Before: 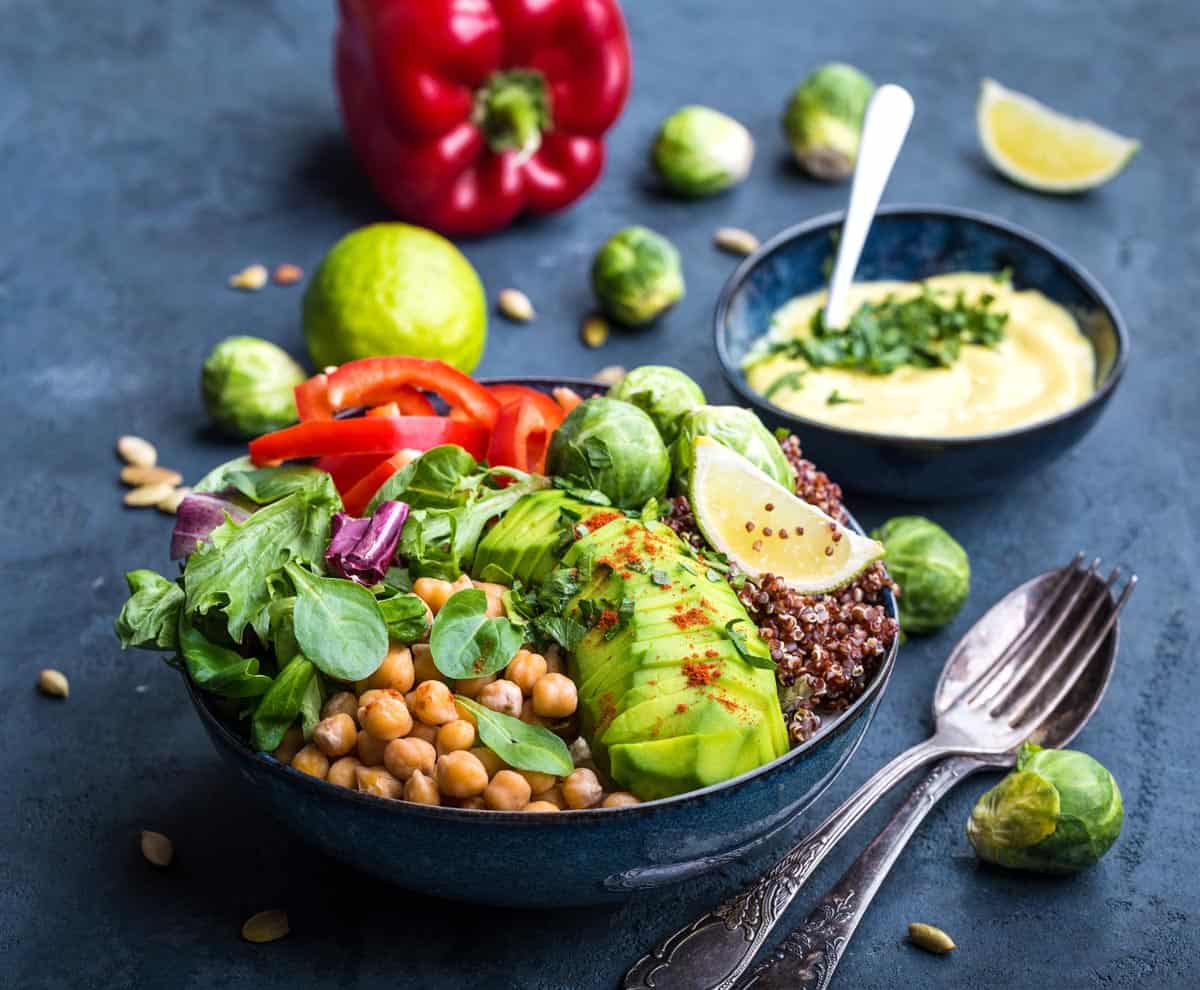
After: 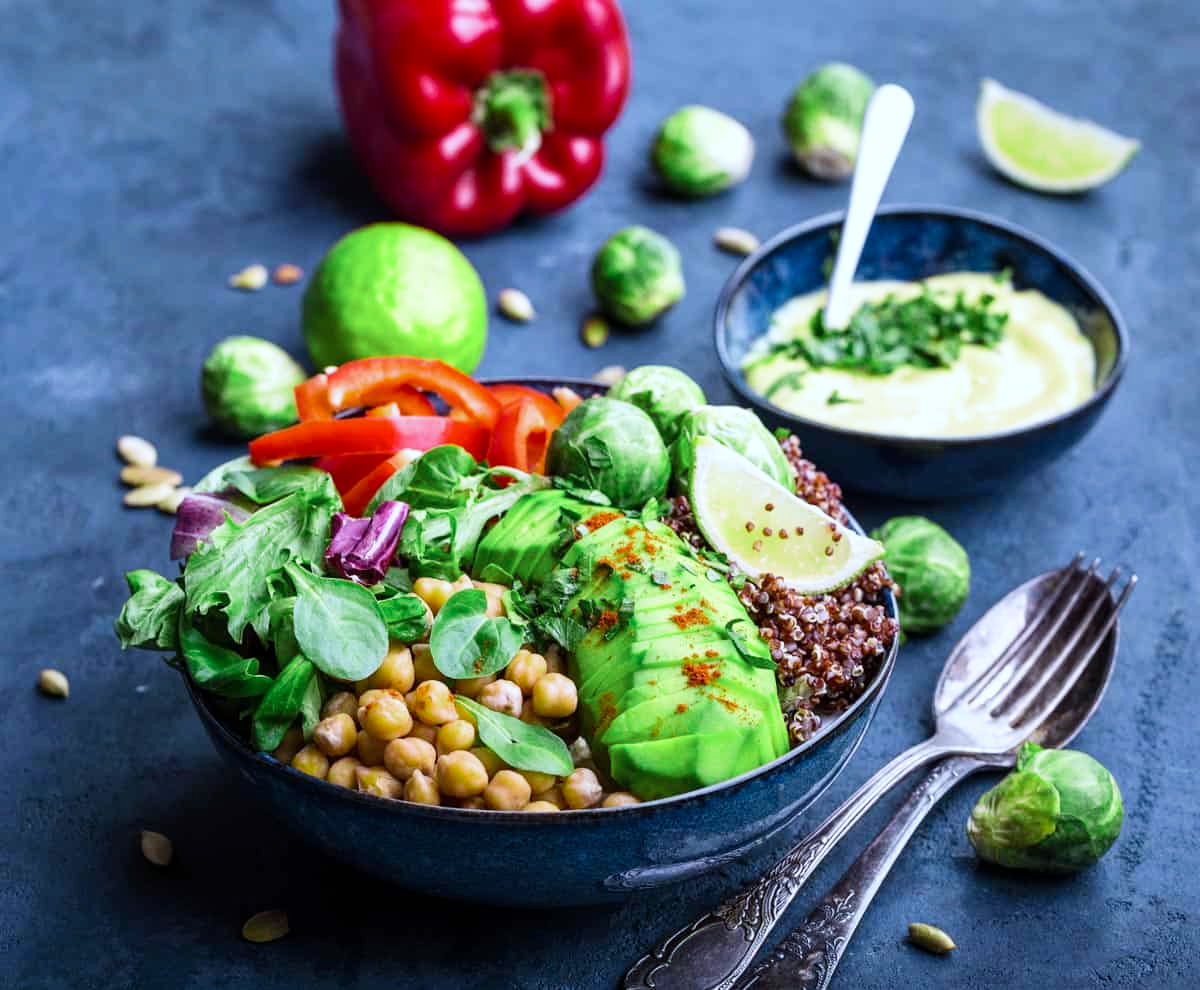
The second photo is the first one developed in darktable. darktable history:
color zones: curves: ch2 [(0, 0.5) (0.143, 0.517) (0.286, 0.571) (0.429, 0.522) (0.571, 0.5) (0.714, 0.5) (0.857, 0.5) (1, 0.5)]
white balance: red 0.931, blue 1.11
tone curve: curves: ch0 [(0, 0) (0.004, 0.002) (0.02, 0.013) (0.218, 0.218) (0.664, 0.718) (0.832, 0.873) (1, 1)], preserve colors none
rgb curve: mode RGB, independent channels
